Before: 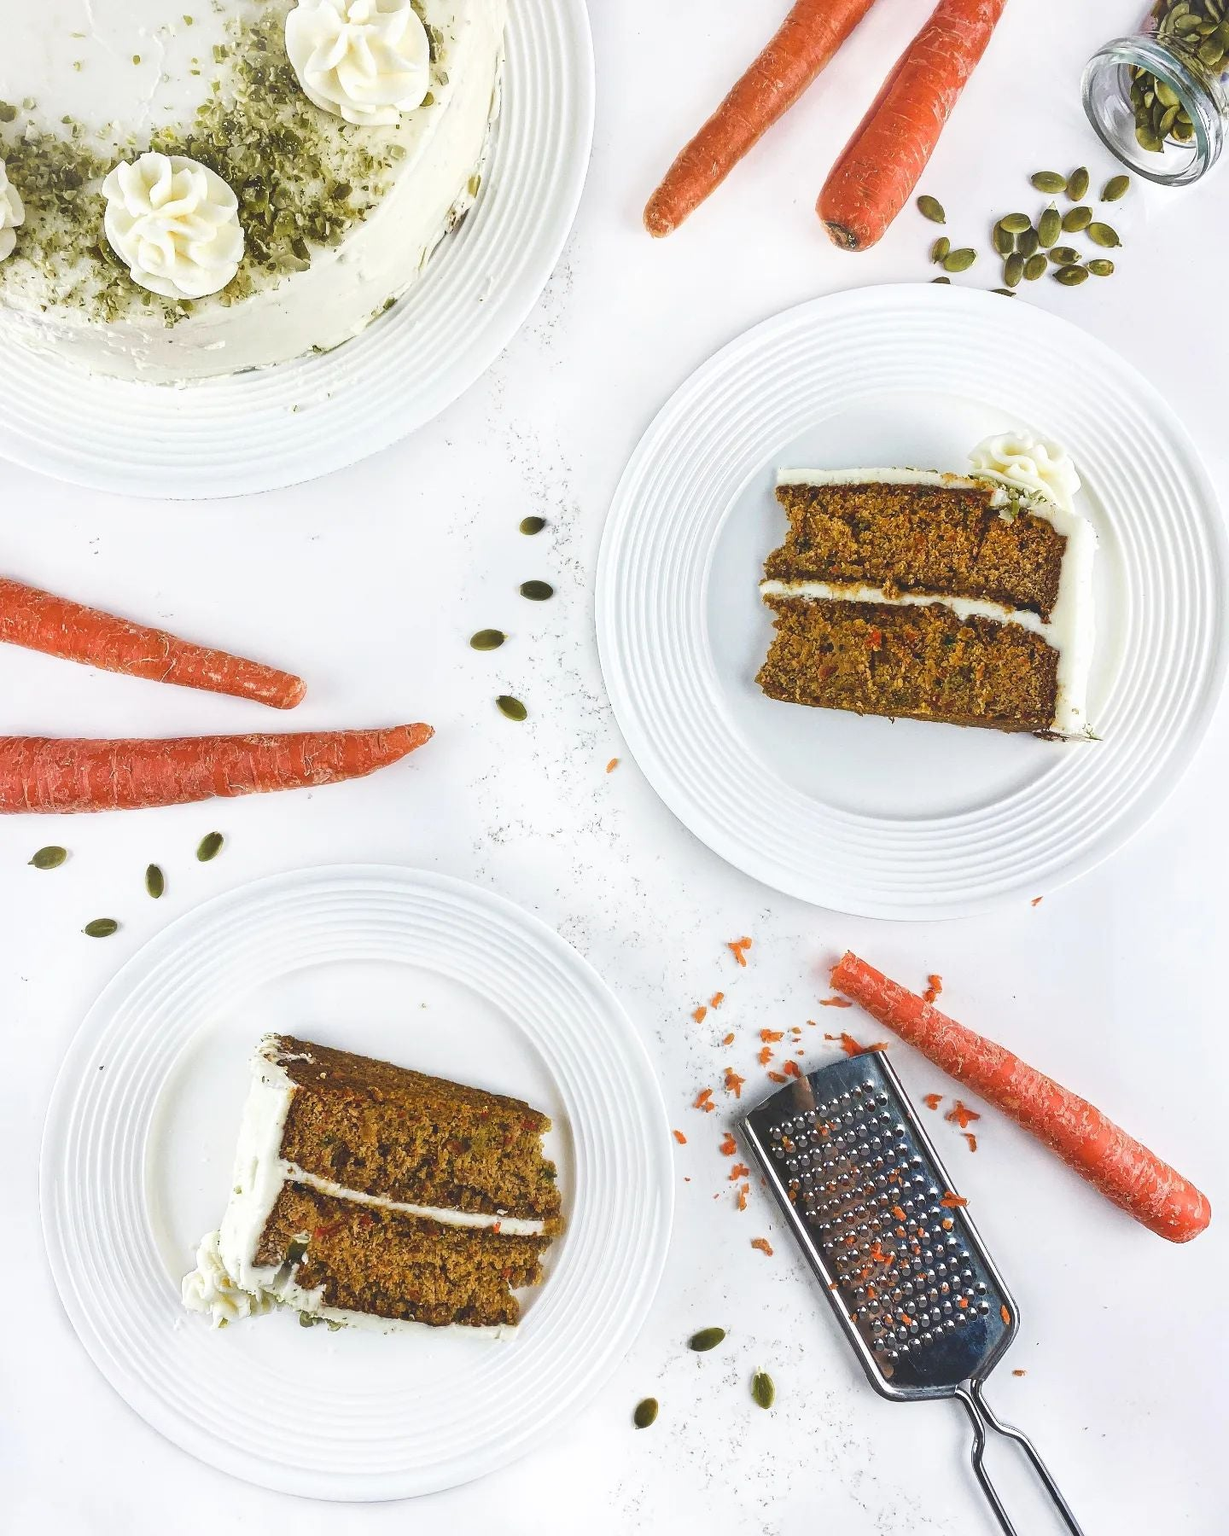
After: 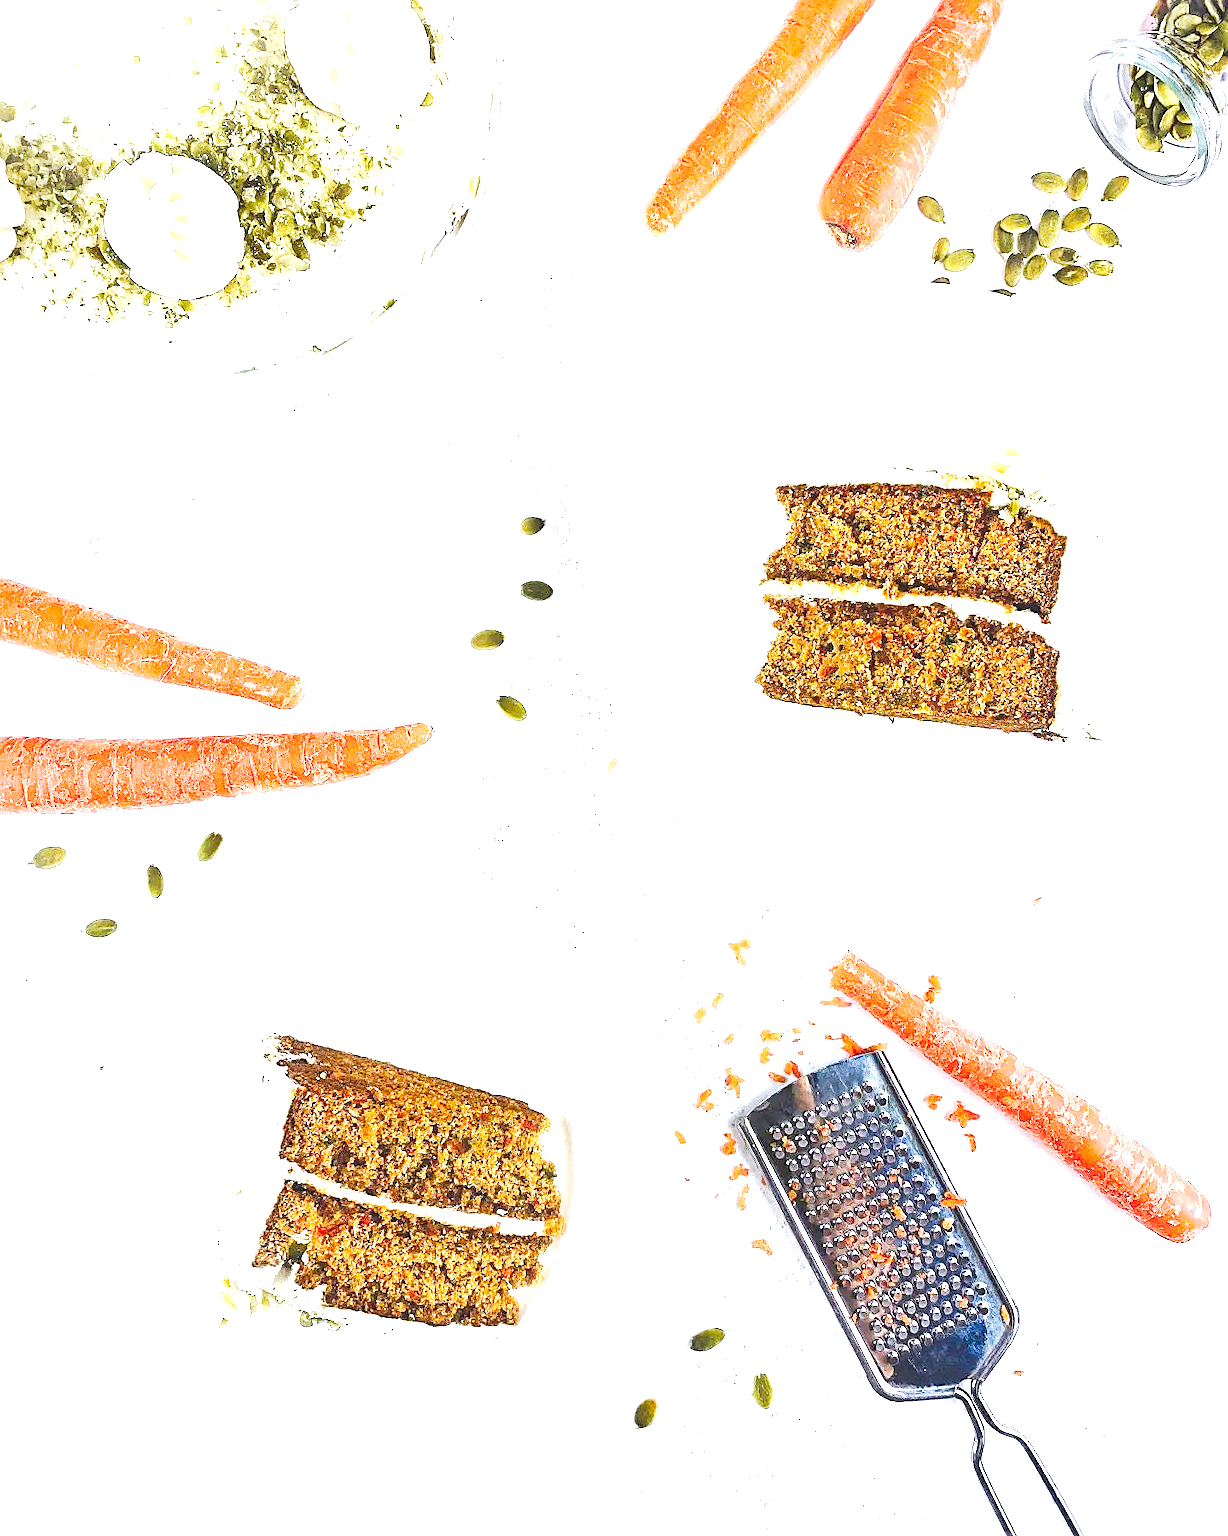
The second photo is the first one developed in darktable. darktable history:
exposure: black level correction 0, exposure 1.5 EV, compensate highlight preservation false
tone curve: curves: ch0 [(0, 0) (0.003, 0.001) (0.011, 0.001) (0.025, 0.001) (0.044, 0.001) (0.069, 0.003) (0.1, 0.007) (0.136, 0.013) (0.177, 0.032) (0.224, 0.083) (0.277, 0.157) (0.335, 0.237) (0.399, 0.334) (0.468, 0.446) (0.543, 0.562) (0.623, 0.683) (0.709, 0.801) (0.801, 0.869) (0.898, 0.918) (1, 1)], preserve colors none
white balance: red 0.984, blue 1.059
sharpen: on, module defaults
